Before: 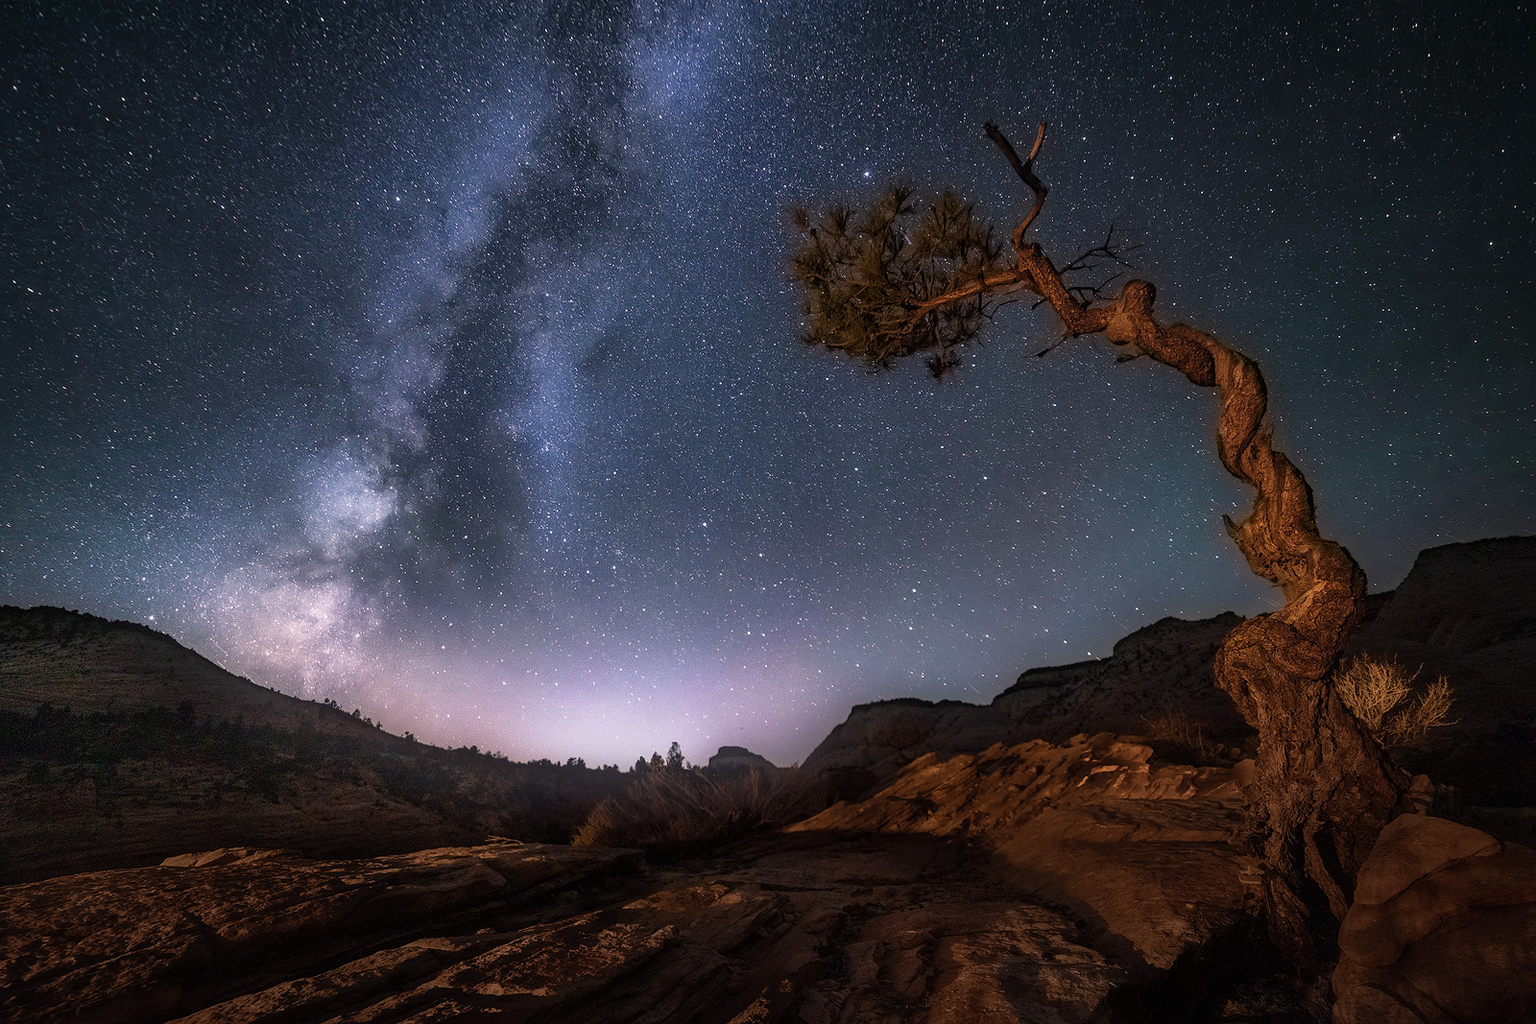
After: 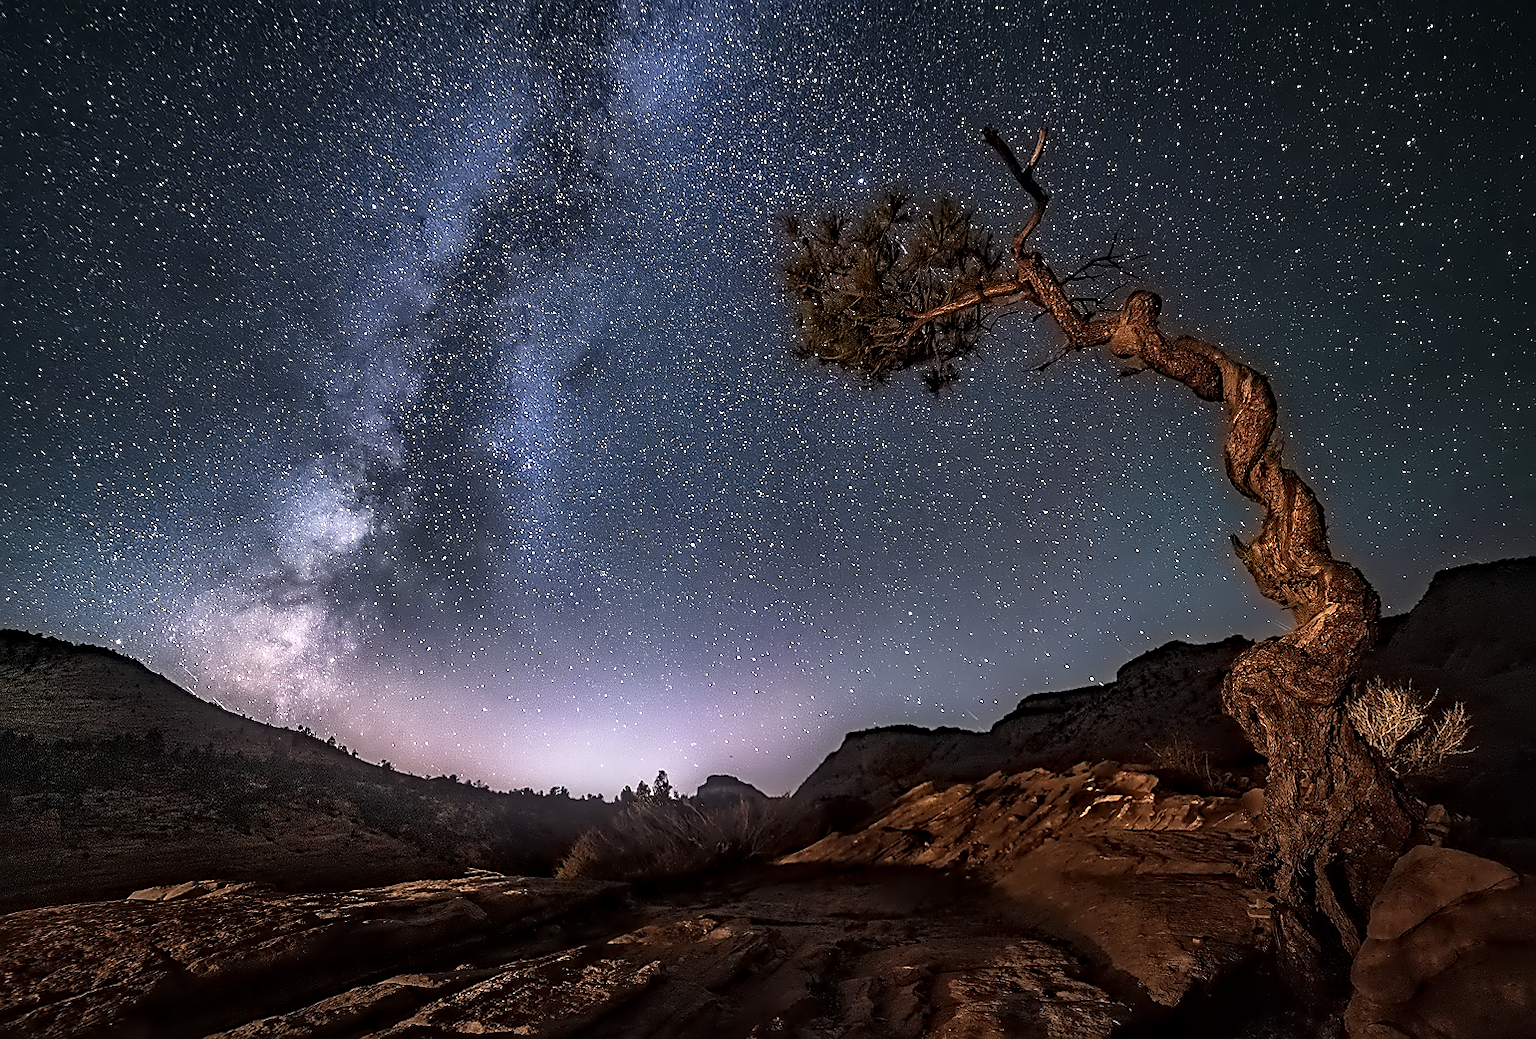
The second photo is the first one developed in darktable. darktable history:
sharpen: on, module defaults
crop and rotate: left 2.536%, right 1.107%, bottom 2.246%
tone equalizer: on, module defaults
contrast equalizer: octaves 7, y [[0.5, 0.542, 0.583, 0.625, 0.667, 0.708], [0.5 ×6], [0.5 ×6], [0, 0.033, 0.067, 0.1, 0.133, 0.167], [0, 0.05, 0.1, 0.15, 0.2, 0.25]]
